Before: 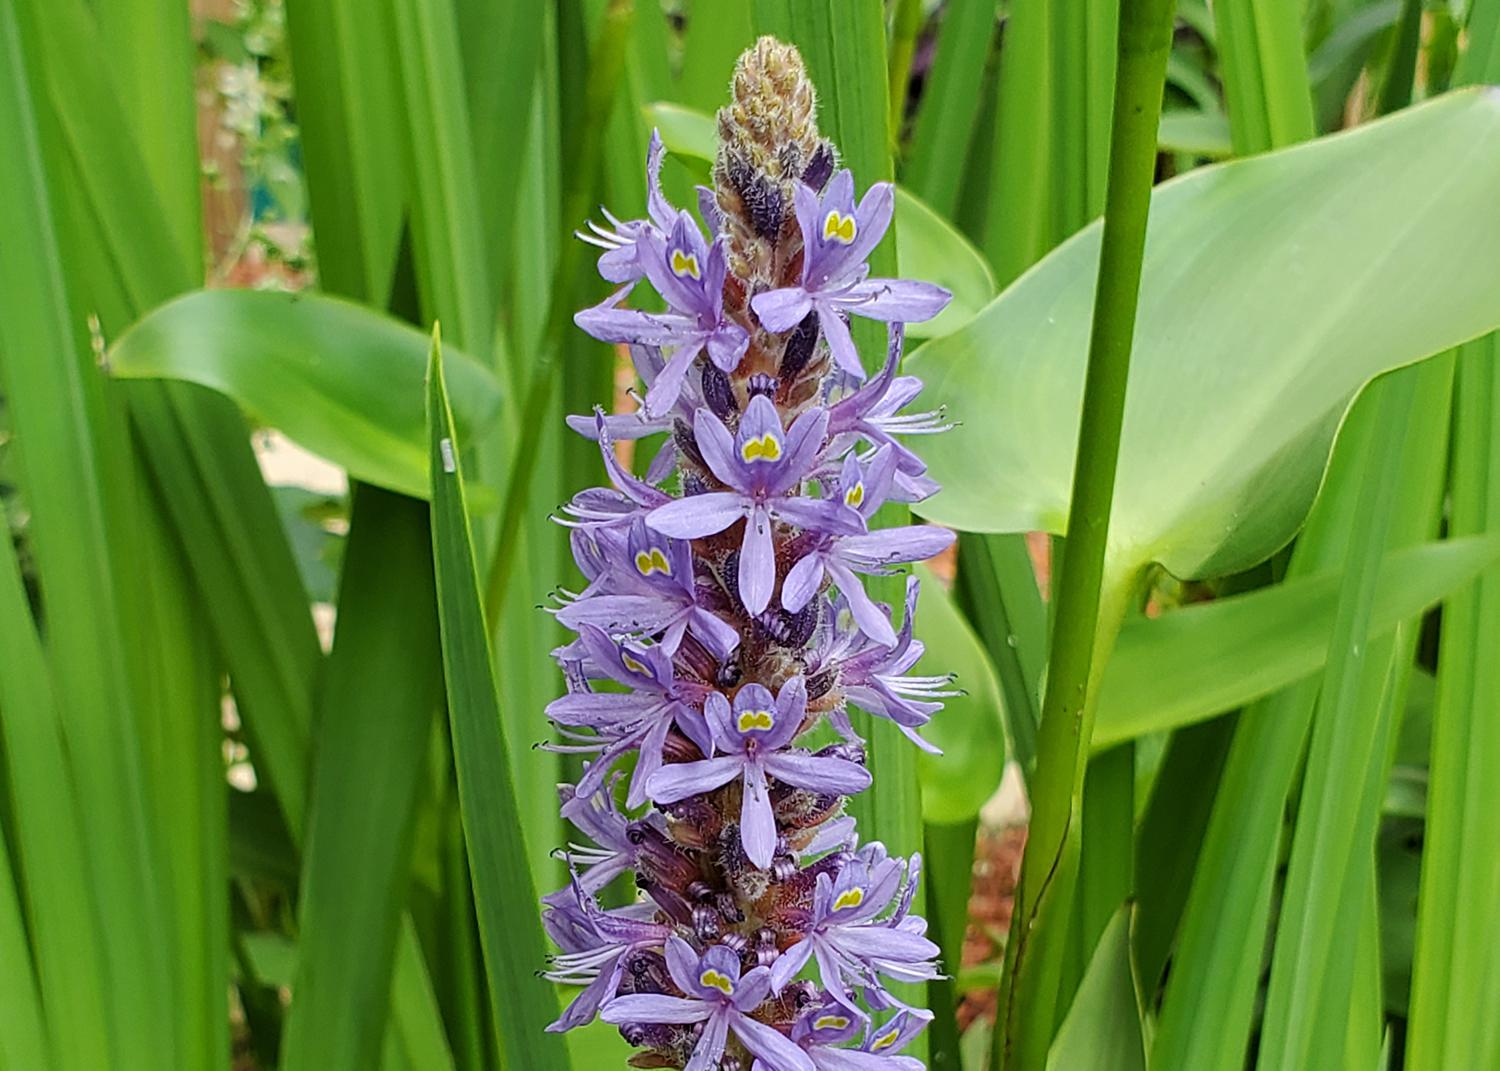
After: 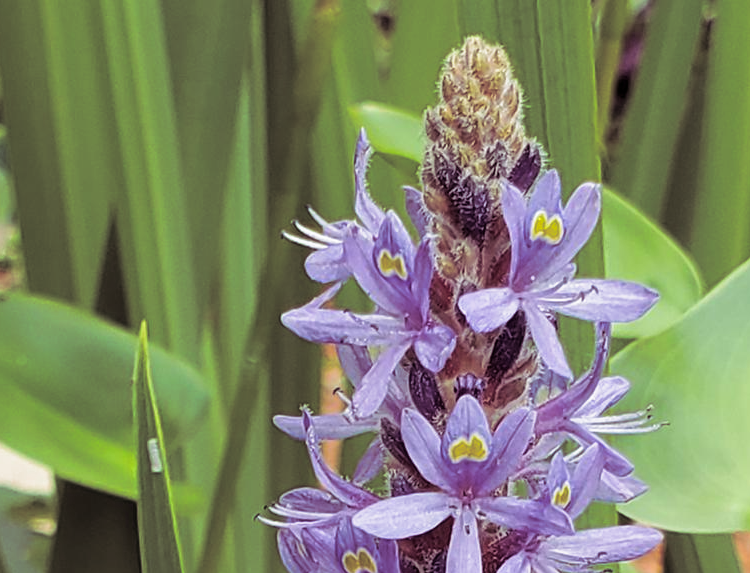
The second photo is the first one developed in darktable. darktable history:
crop: left 19.556%, right 30.401%, bottom 46.458%
split-toning: shadows › hue 316.8°, shadows › saturation 0.47, highlights › hue 201.6°, highlights › saturation 0, balance -41.97, compress 28.01%
